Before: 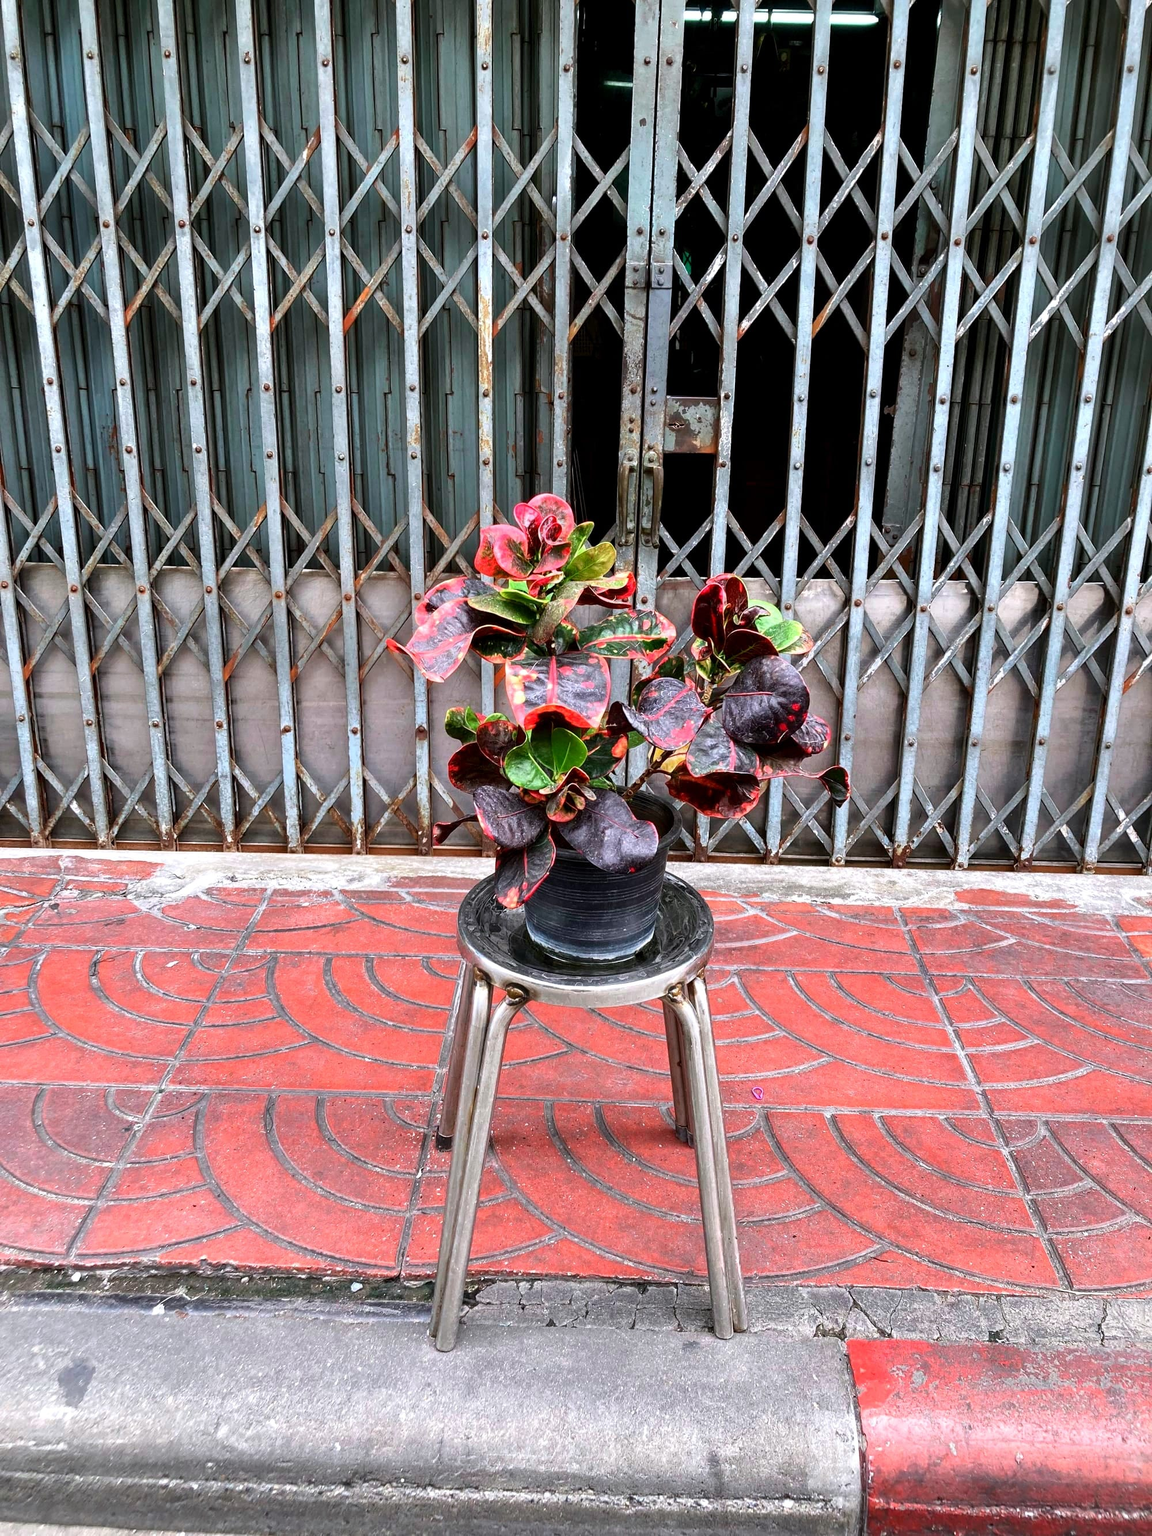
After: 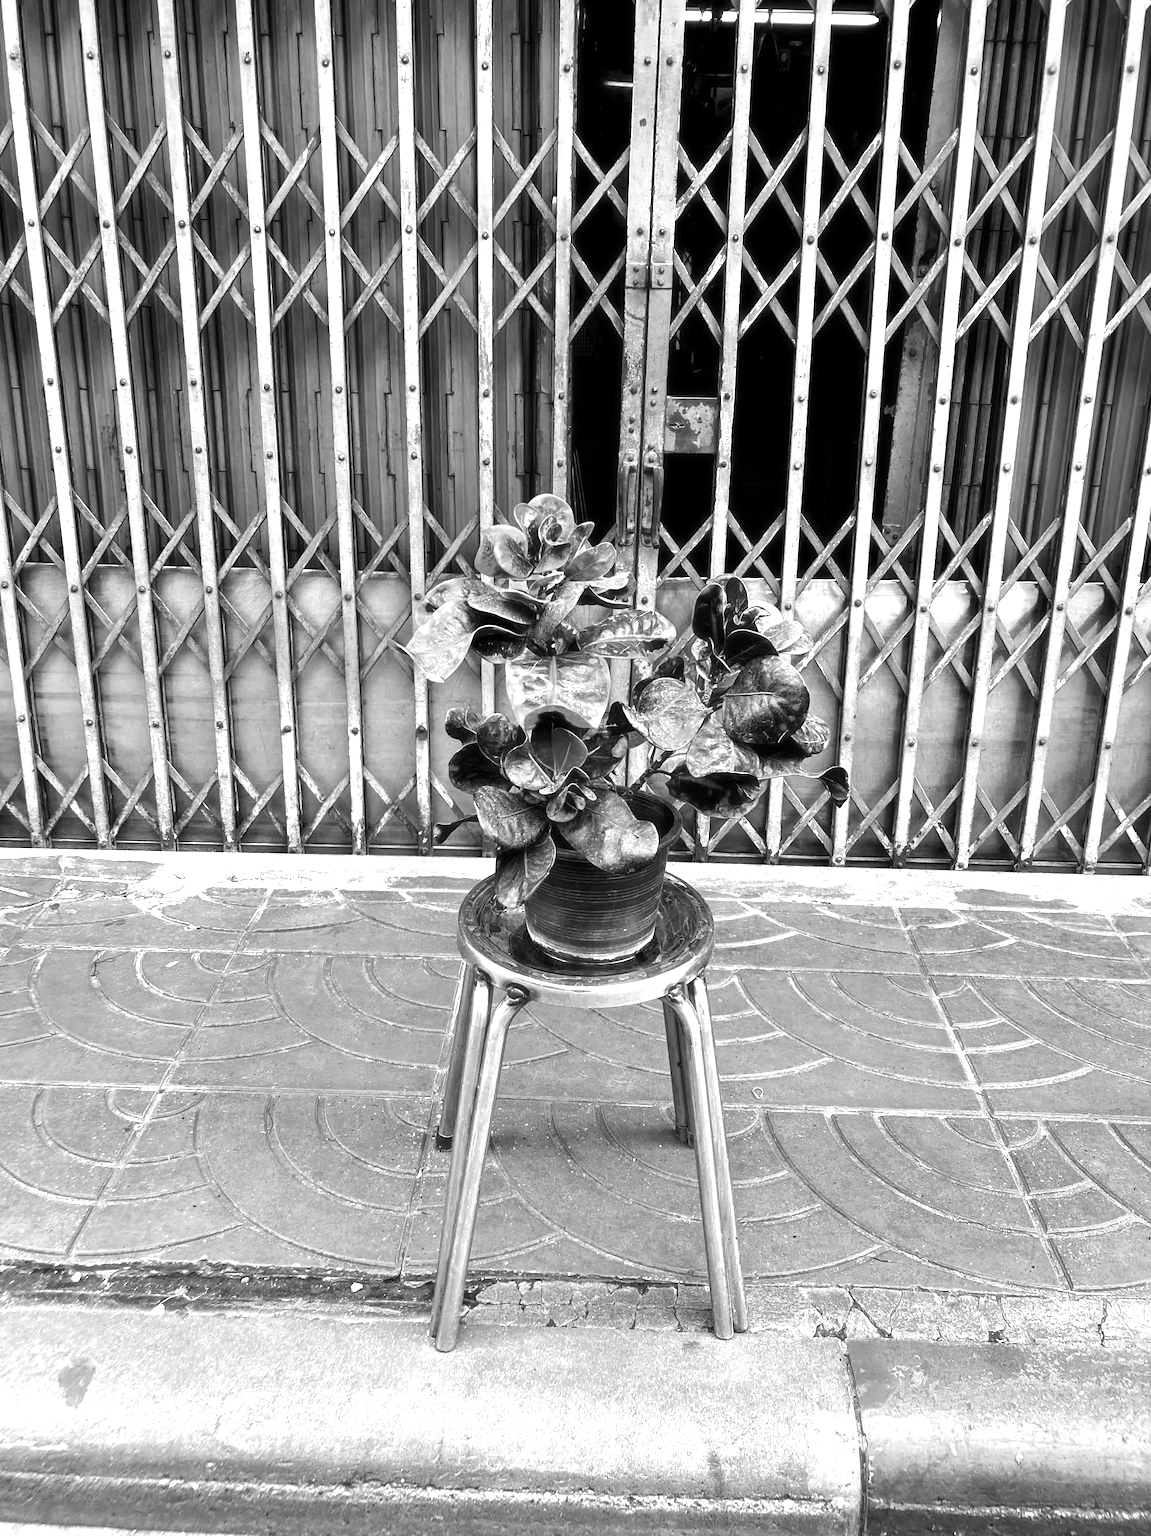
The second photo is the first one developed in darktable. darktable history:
color balance rgb: linear chroma grading › global chroma 14.569%, perceptual saturation grading › global saturation 34.804%, perceptual saturation grading › highlights -25.447%, perceptual saturation grading › shadows 25.241%
haze removal: strength -0.048, adaptive false
exposure: exposure 0.631 EV, compensate exposure bias true, compensate highlight preservation false
color calibration: output gray [0.246, 0.254, 0.501, 0], illuminant as shot in camera, x 0.358, y 0.373, temperature 4628.91 K
